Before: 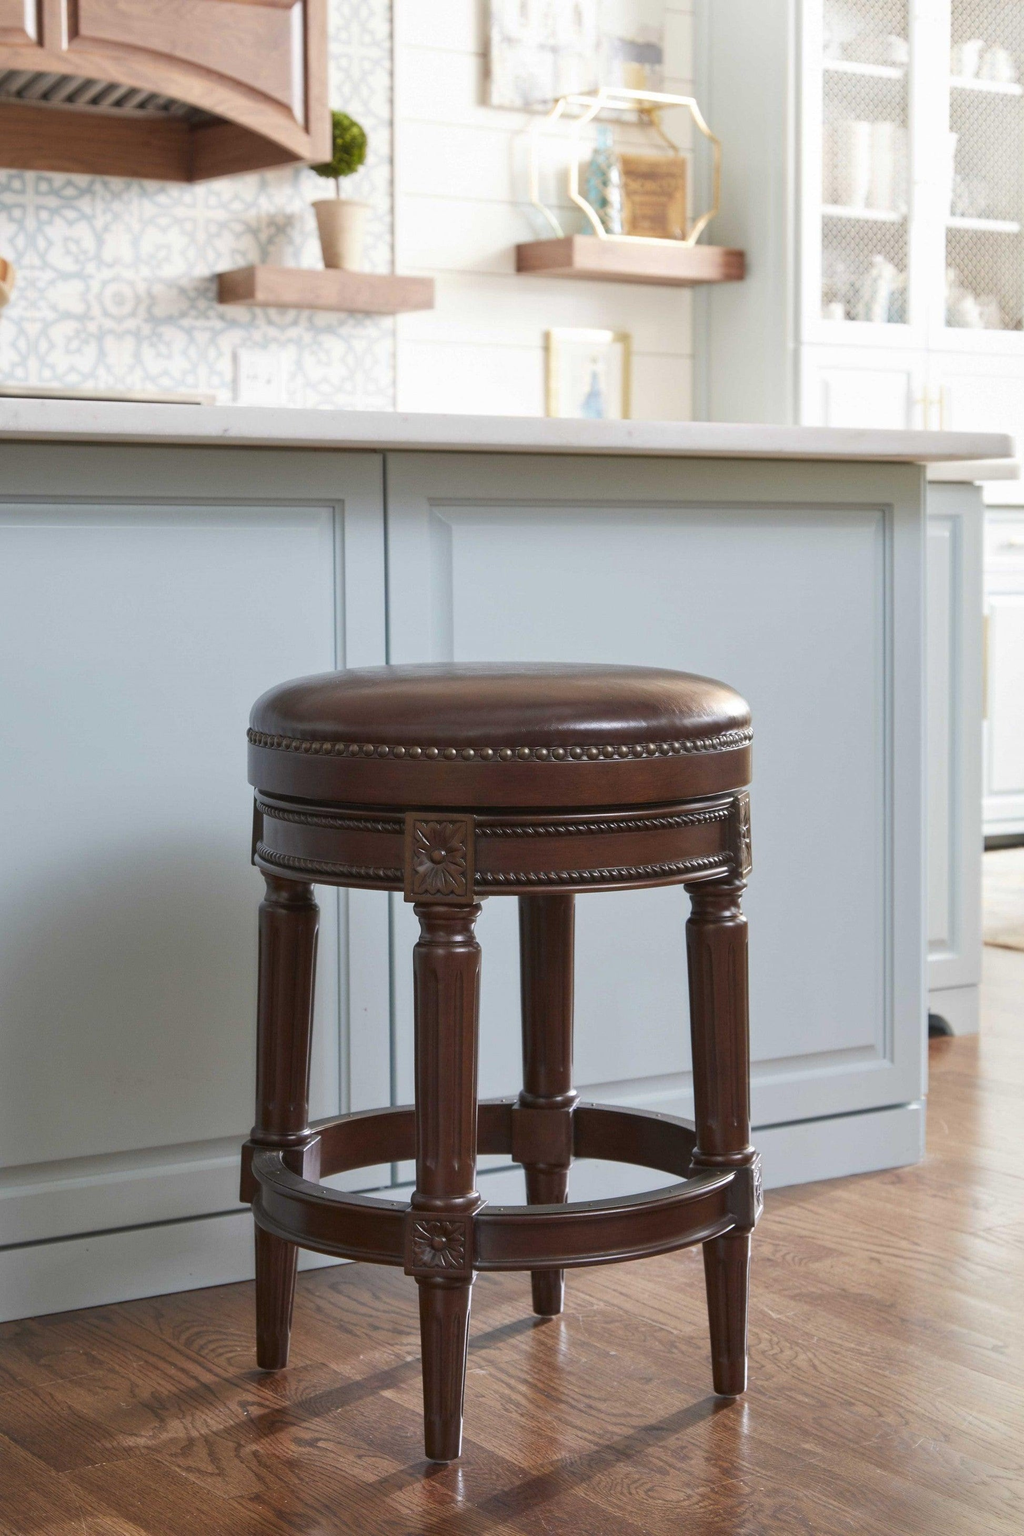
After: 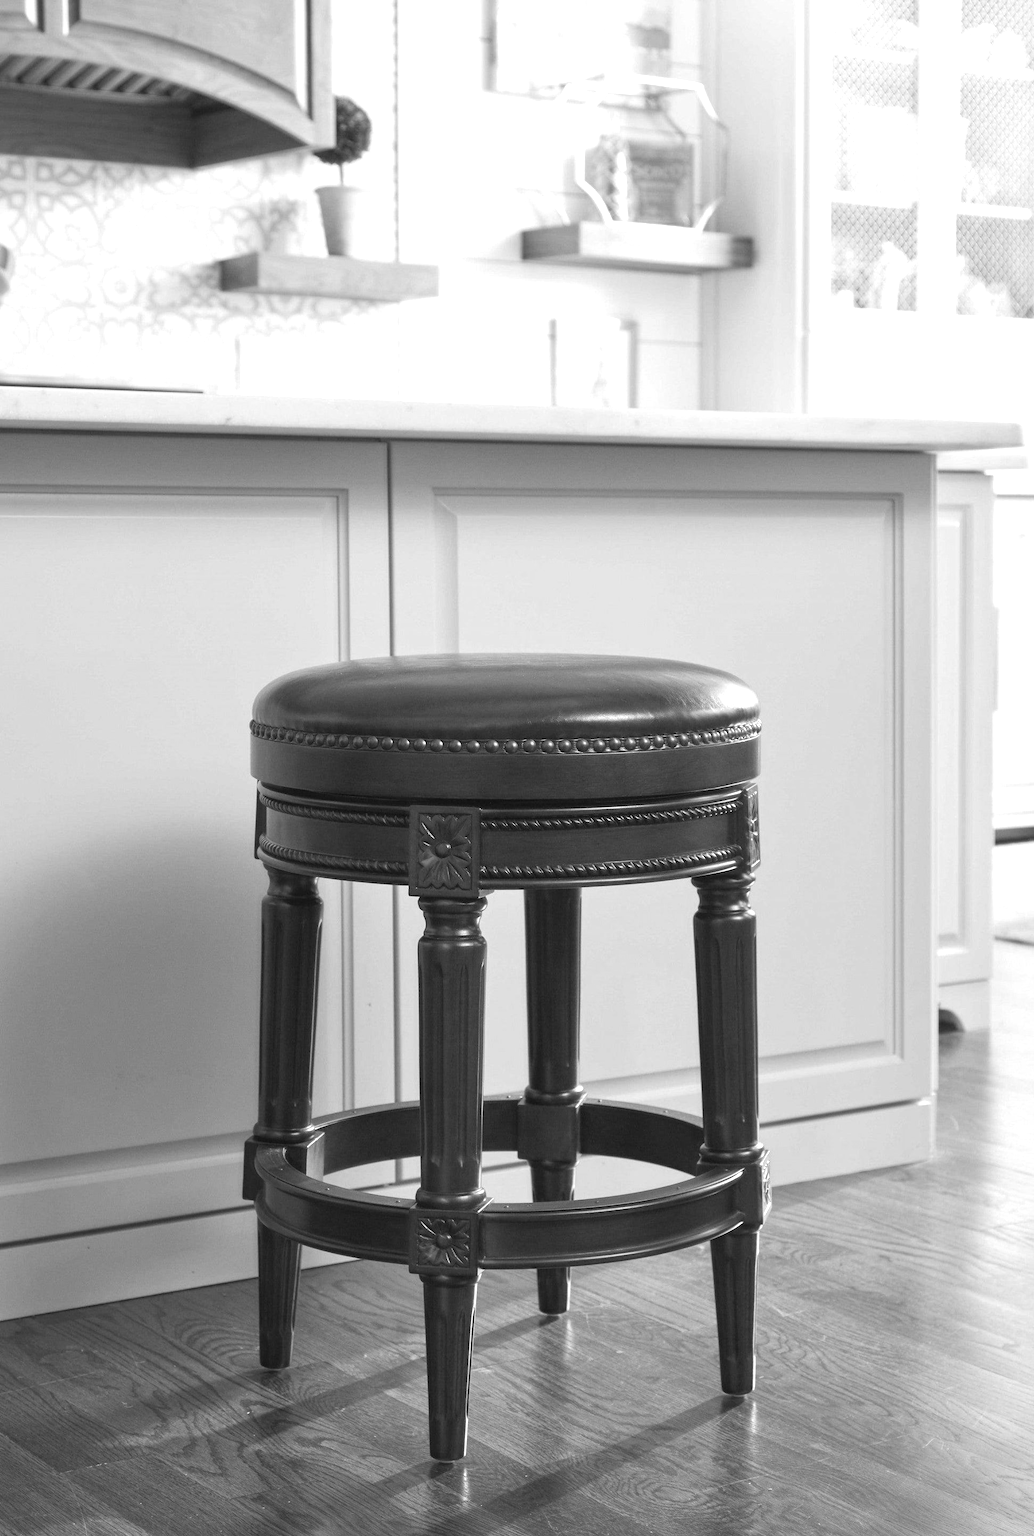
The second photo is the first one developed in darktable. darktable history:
crop: top 1.049%, right 0.001%
exposure: exposure 0.574 EV, compensate highlight preservation false
color calibration: output gray [0.21, 0.42, 0.37, 0], gray › normalize channels true, illuminant same as pipeline (D50), adaptation XYZ, x 0.346, y 0.359, gamut compression 0
